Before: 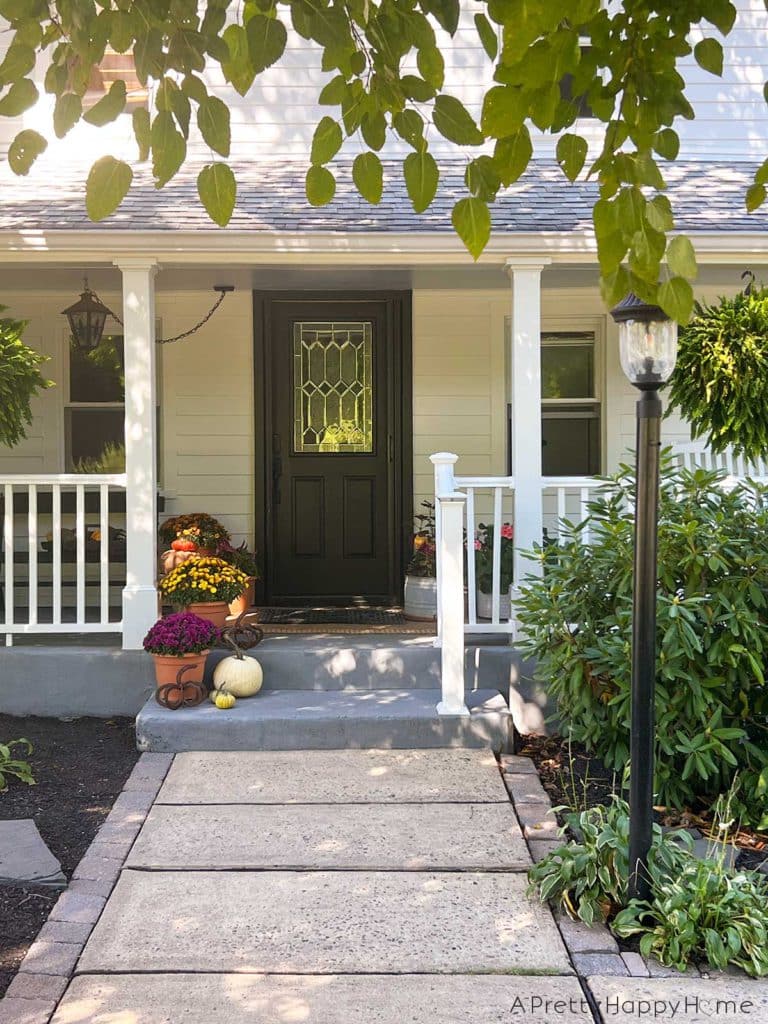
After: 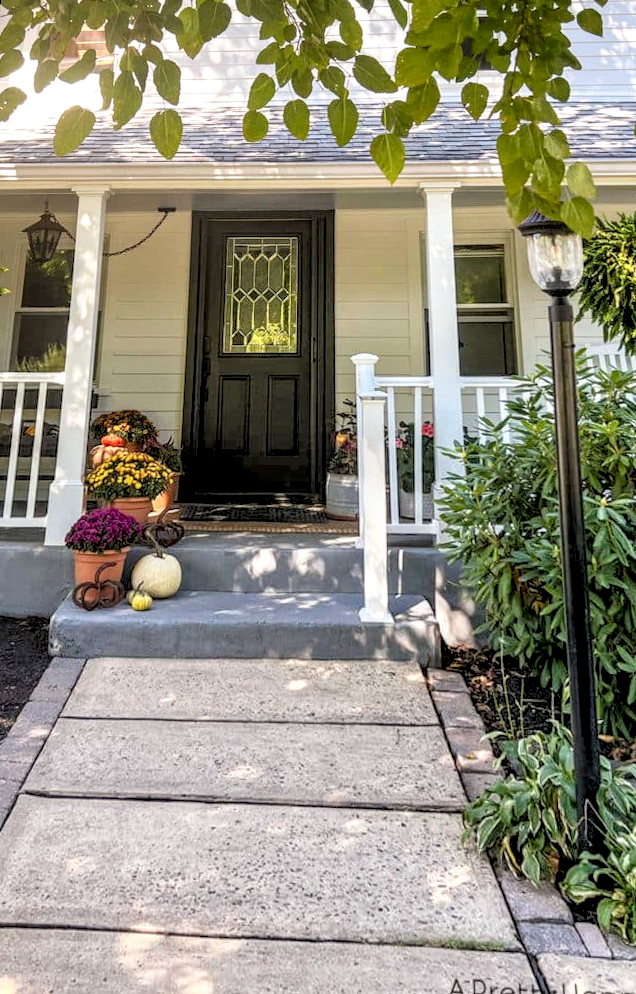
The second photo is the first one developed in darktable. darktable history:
tone equalizer: on, module defaults
rotate and perspective: rotation 0.72°, lens shift (vertical) -0.352, lens shift (horizontal) -0.051, crop left 0.152, crop right 0.859, crop top 0.019, crop bottom 0.964
rgb levels: preserve colors sum RGB, levels [[0.038, 0.433, 0.934], [0, 0.5, 1], [0, 0.5, 1]]
local contrast: highlights 0%, shadows 0%, detail 182%
